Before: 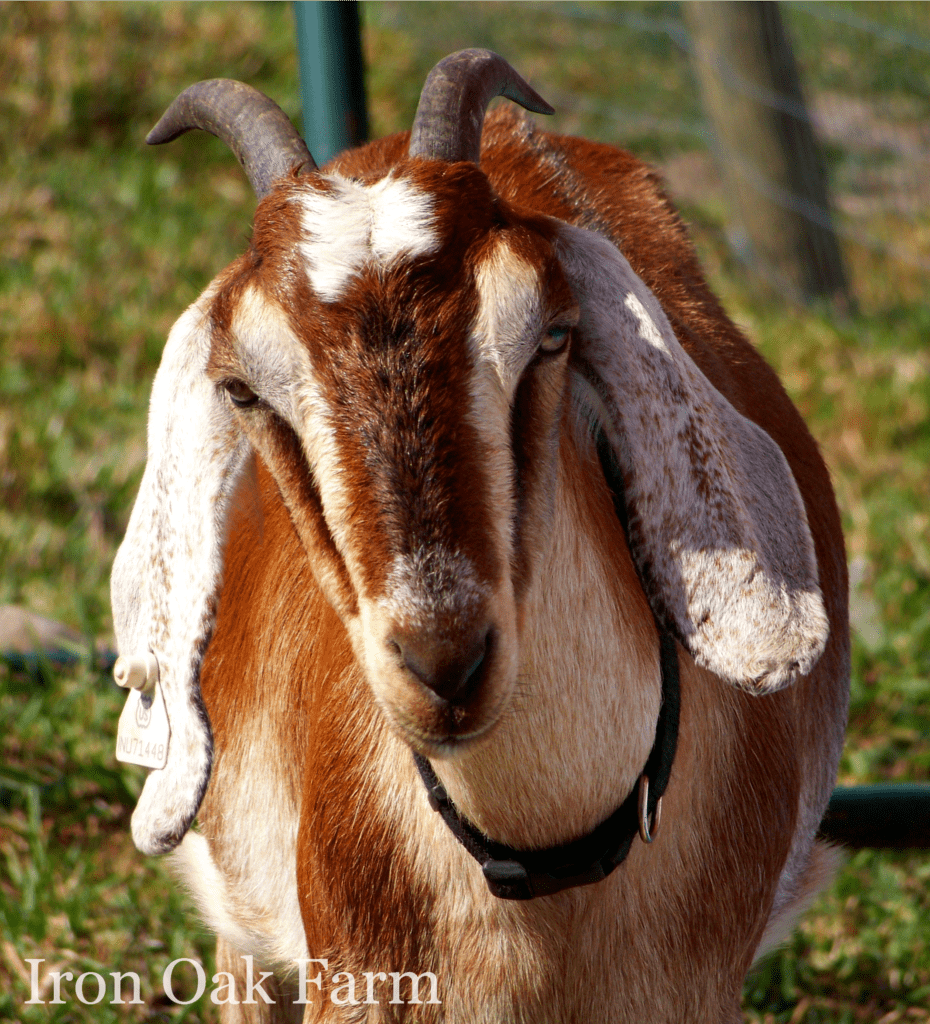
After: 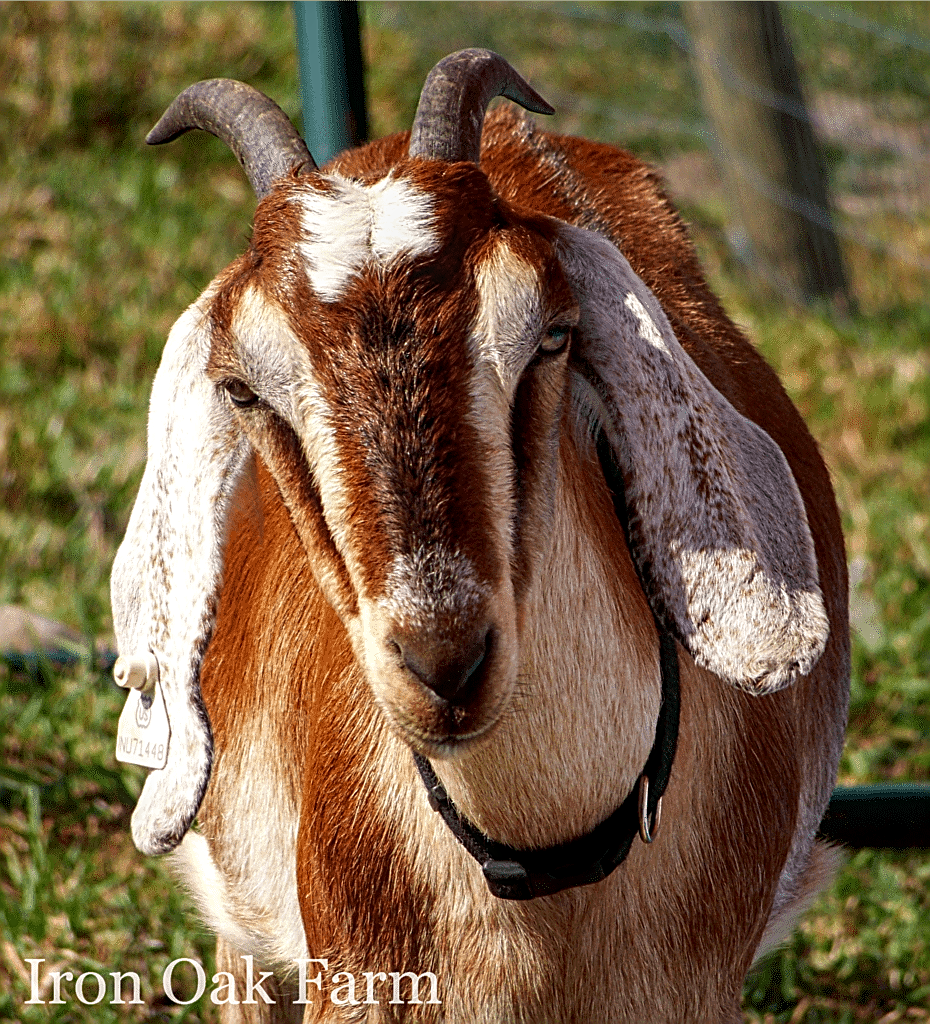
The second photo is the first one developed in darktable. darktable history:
local contrast: on, module defaults
sharpen: amount 1
